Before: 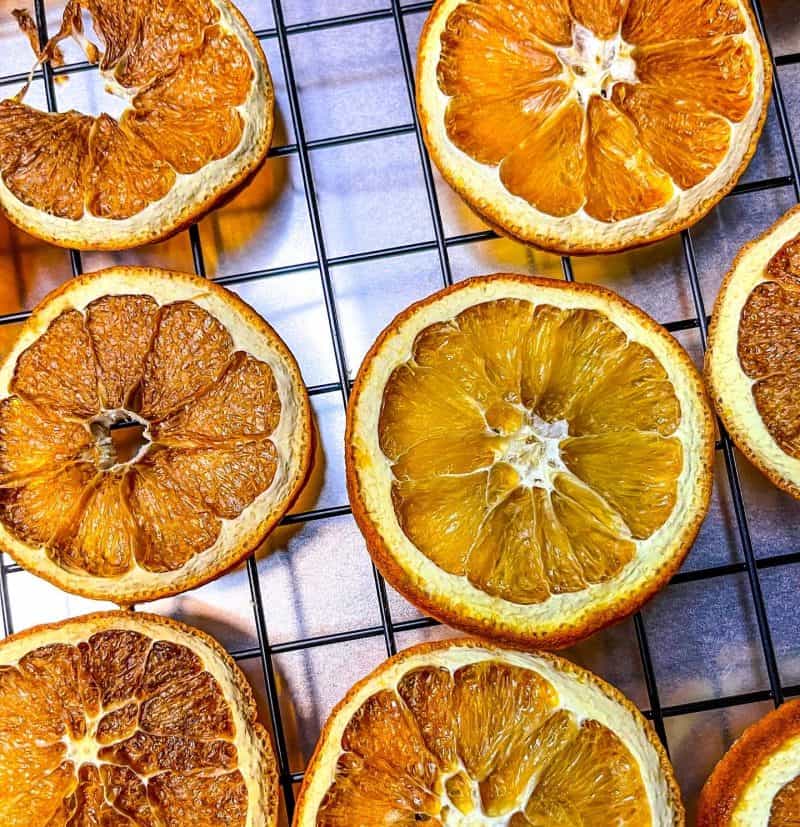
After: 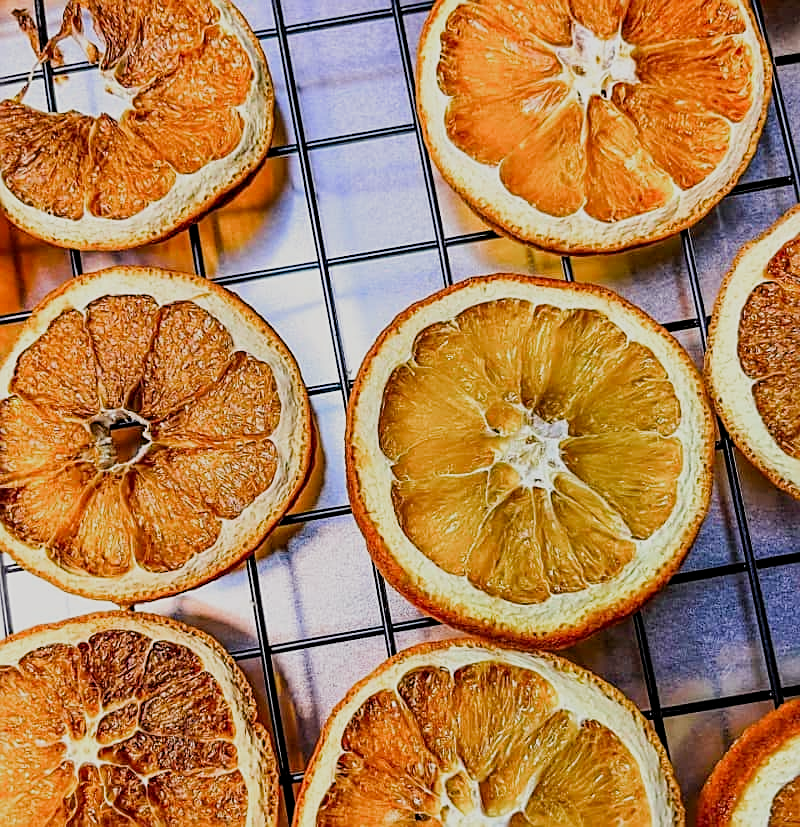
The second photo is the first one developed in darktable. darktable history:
color correction: saturation 1.1
filmic rgb: middle gray luminance 18.42%, black relative exposure -11.25 EV, white relative exposure 3.75 EV, threshold 6 EV, target black luminance 0%, hardness 5.87, latitude 57.4%, contrast 0.963, shadows ↔ highlights balance 49.98%, add noise in highlights 0, preserve chrominance luminance Y, color science v3 (2019), use custom middle-gray values true, iterations of high-quality reconstruction 0, contrast in highlights soft, enable highlight reconstruction true
sharpen: on, module defaults
white balance: red 1.009, blue 0.985
